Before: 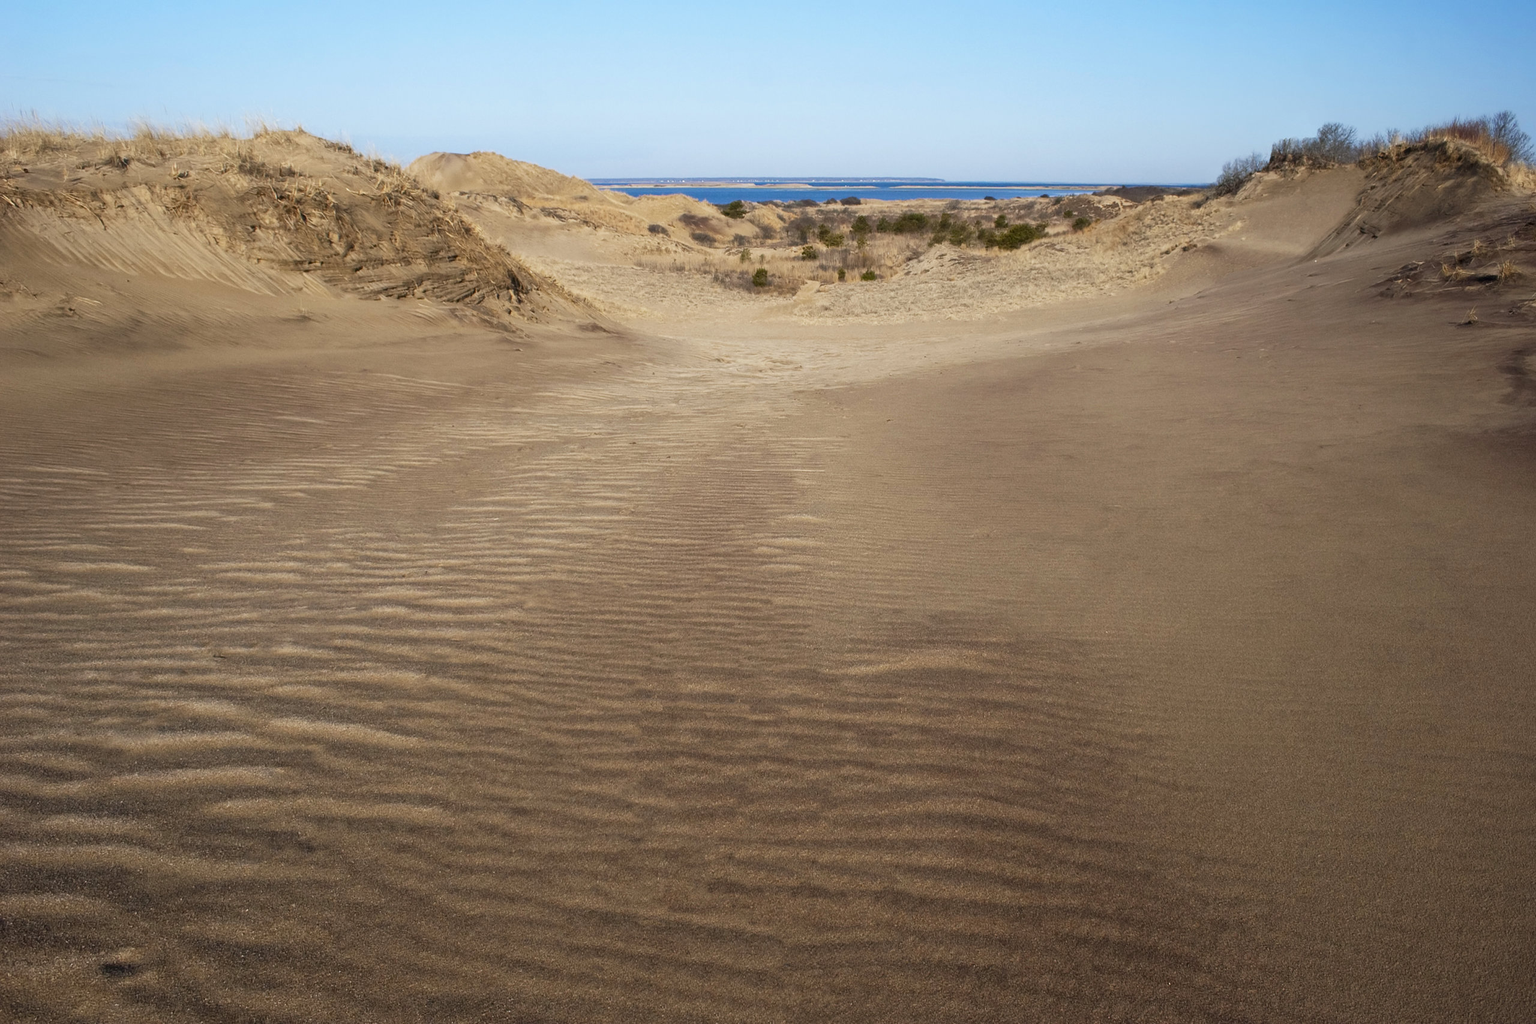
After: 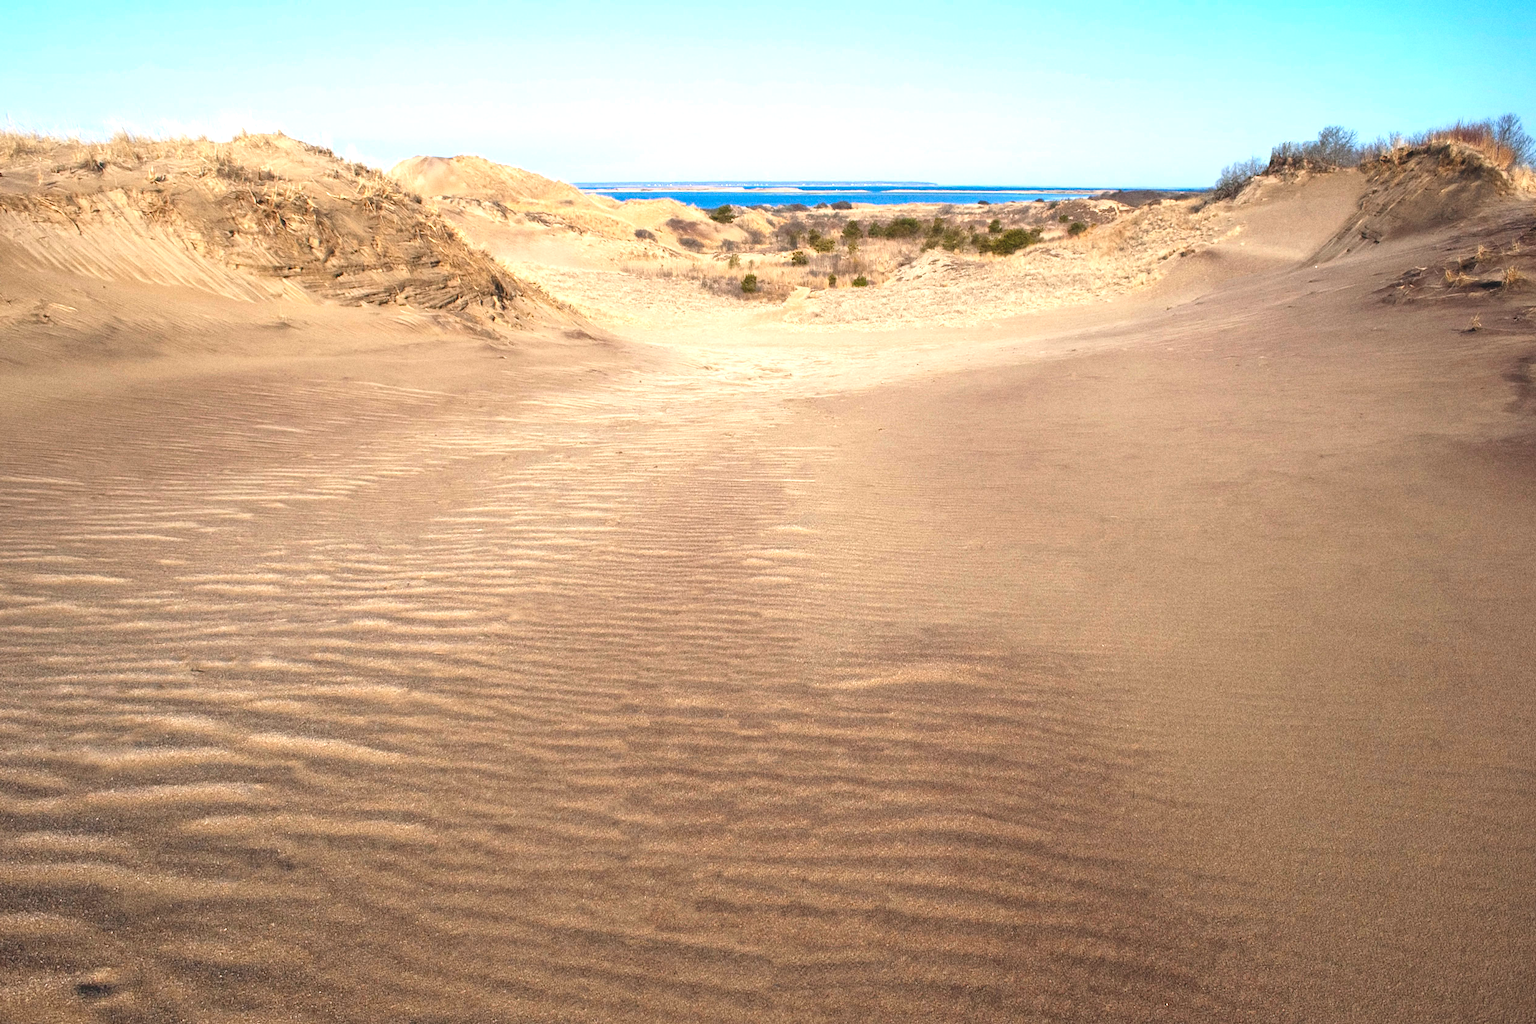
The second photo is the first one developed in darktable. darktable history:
exposure: black level correction -0.005, exposure 1 EV, compensate highlight preservation false
grain: on, module defaults
tone equalizer: on, module defaults
crop: left 1.743%, right 0.268%, bottom 2.011%
